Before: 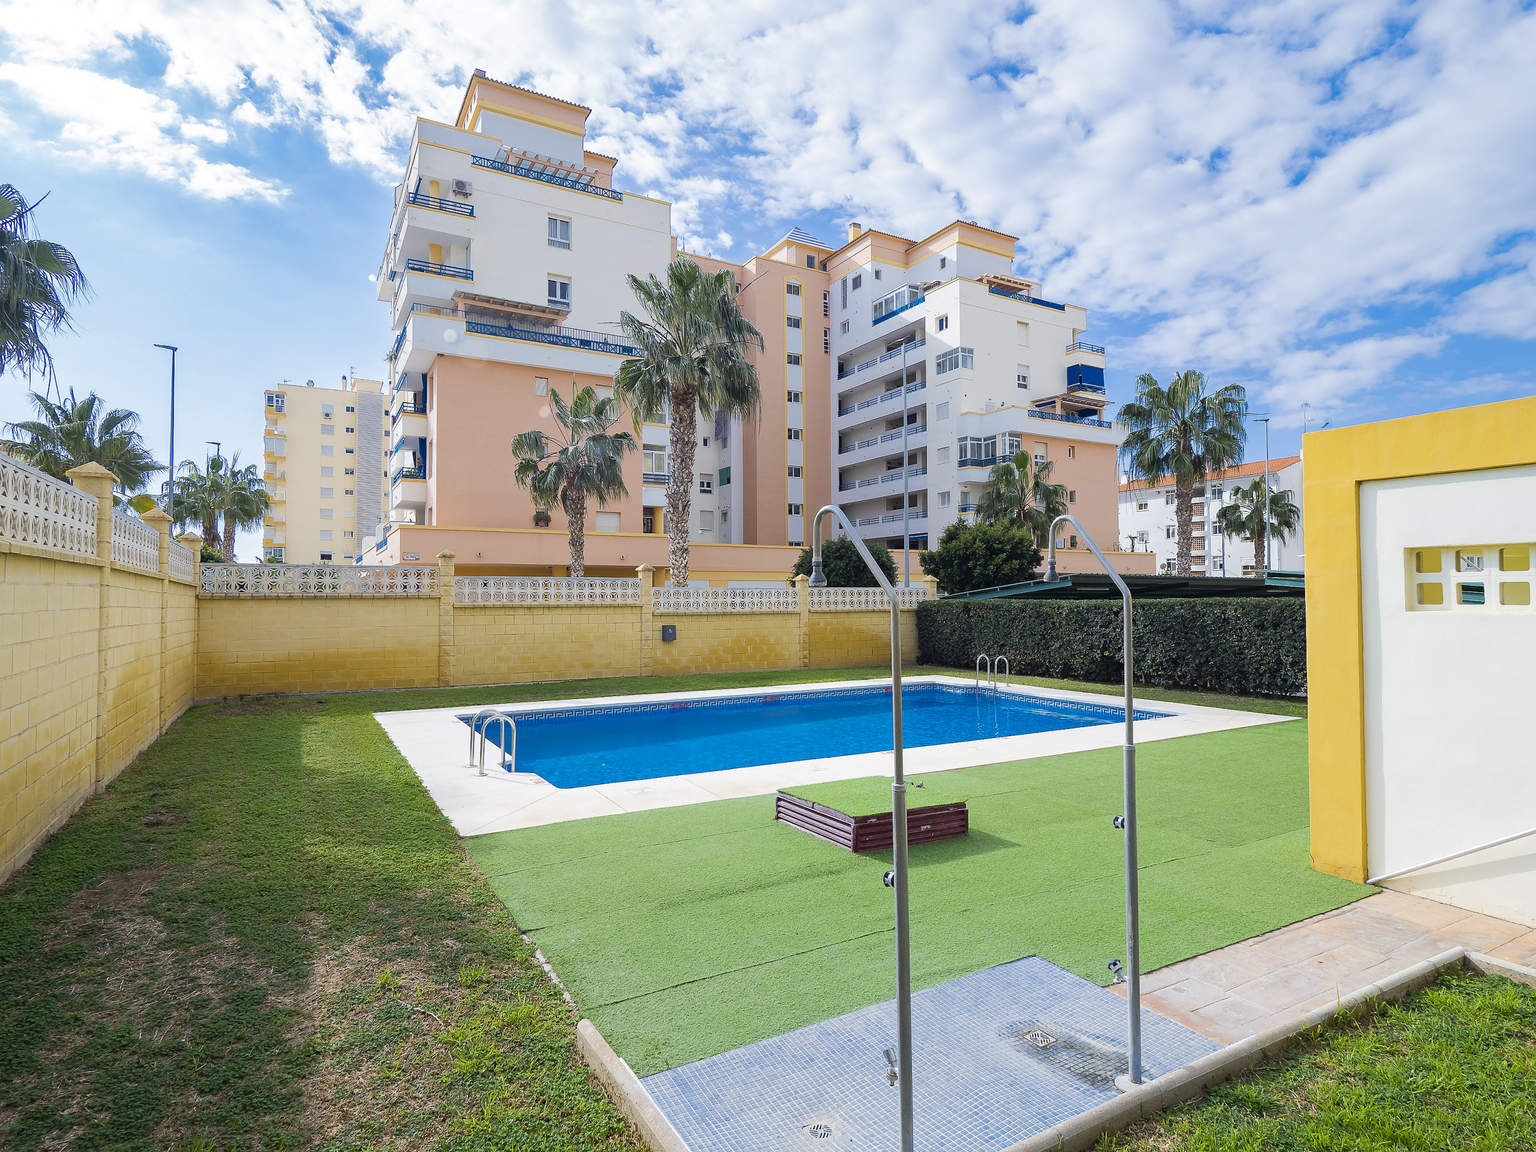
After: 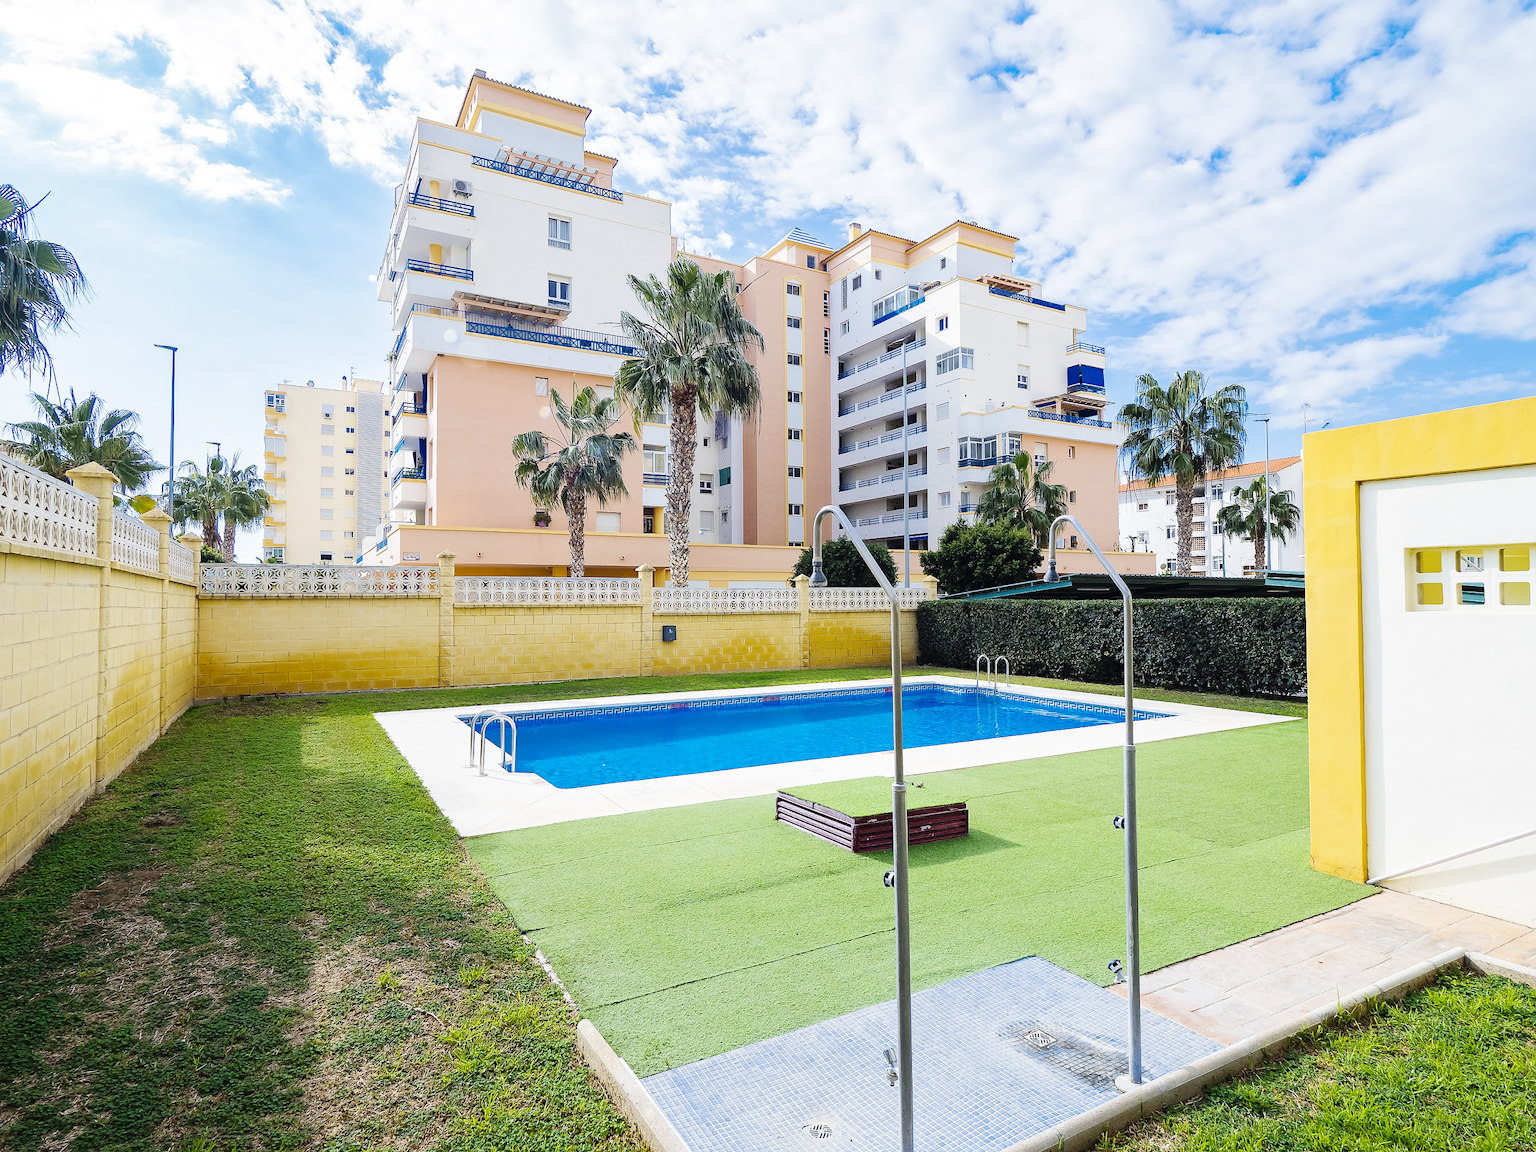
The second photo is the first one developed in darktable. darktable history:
tone equalizer: on, module defaults
base curve: curves: ch0 [(0, 0) (0.036, 0.025) (0.121, 0.166) (0.206, 0.329) (0.605, 0.79) (1, 1)], preserve colors none
local contrast: mode bilateral grid, contrast 10, coarseness 25, detail 115%, midtone range 0.2
